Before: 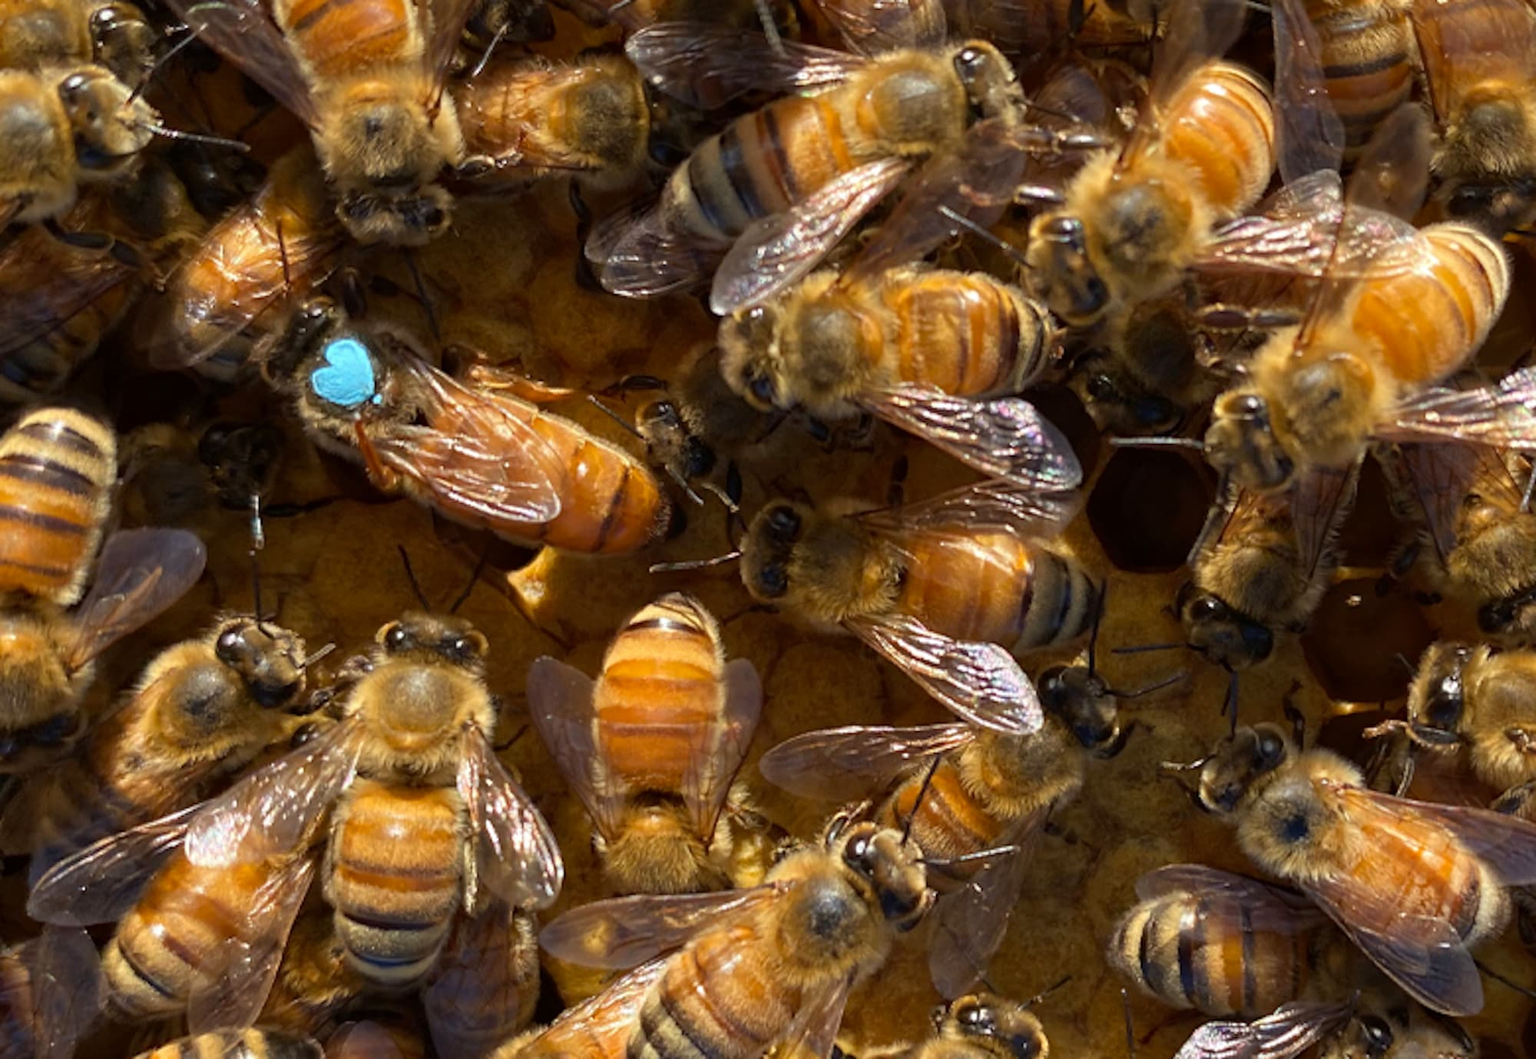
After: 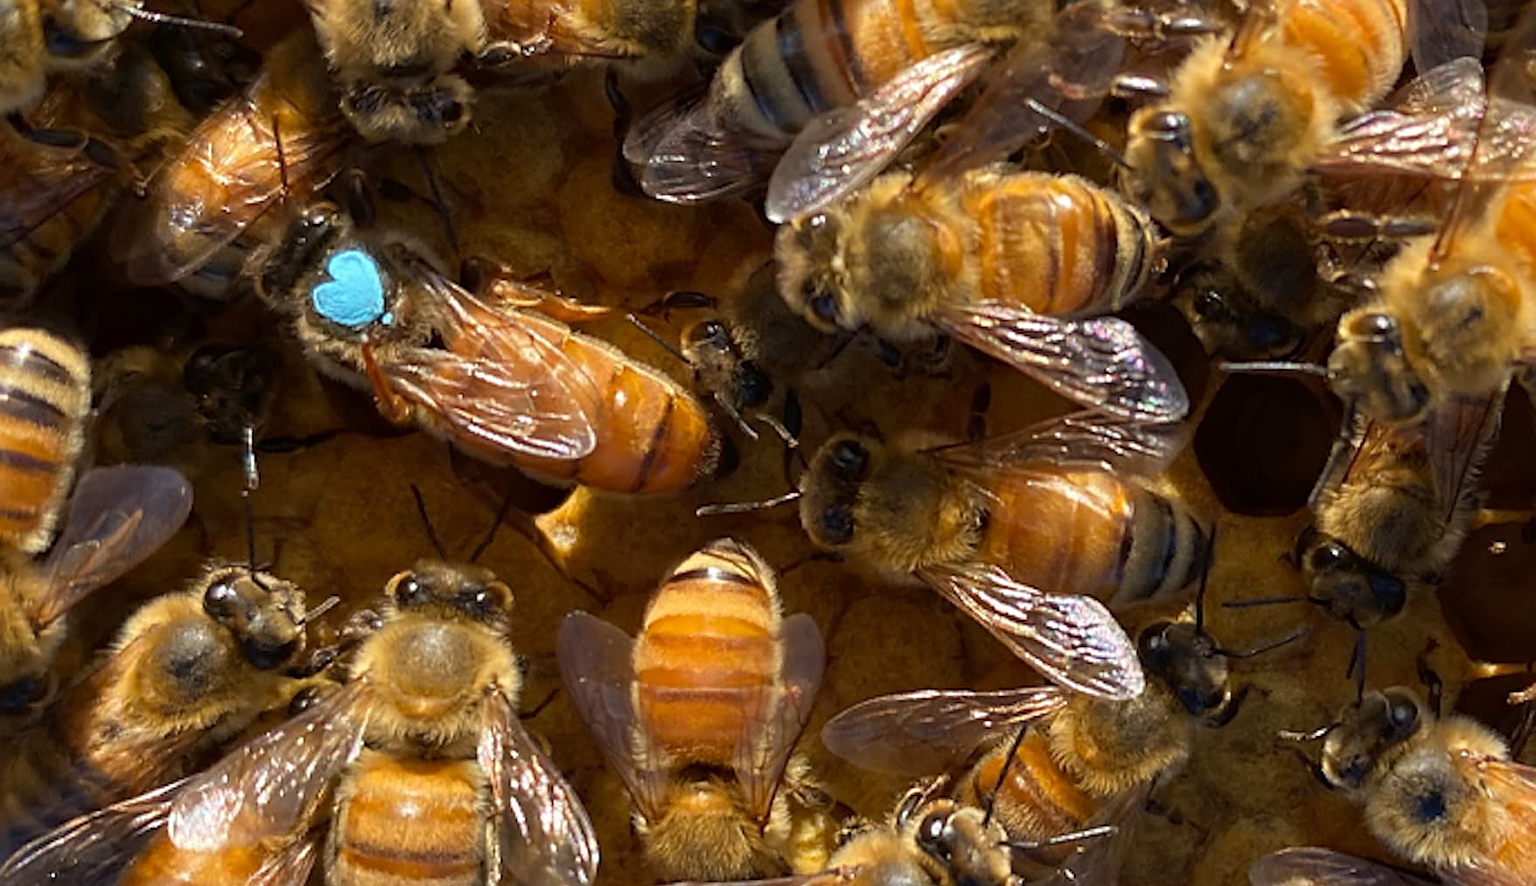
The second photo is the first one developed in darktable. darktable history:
crop and rotate: left 2.425%, top 11.305%, right 9.6%, bottom 15.08%
sharpen: on, module defaults
